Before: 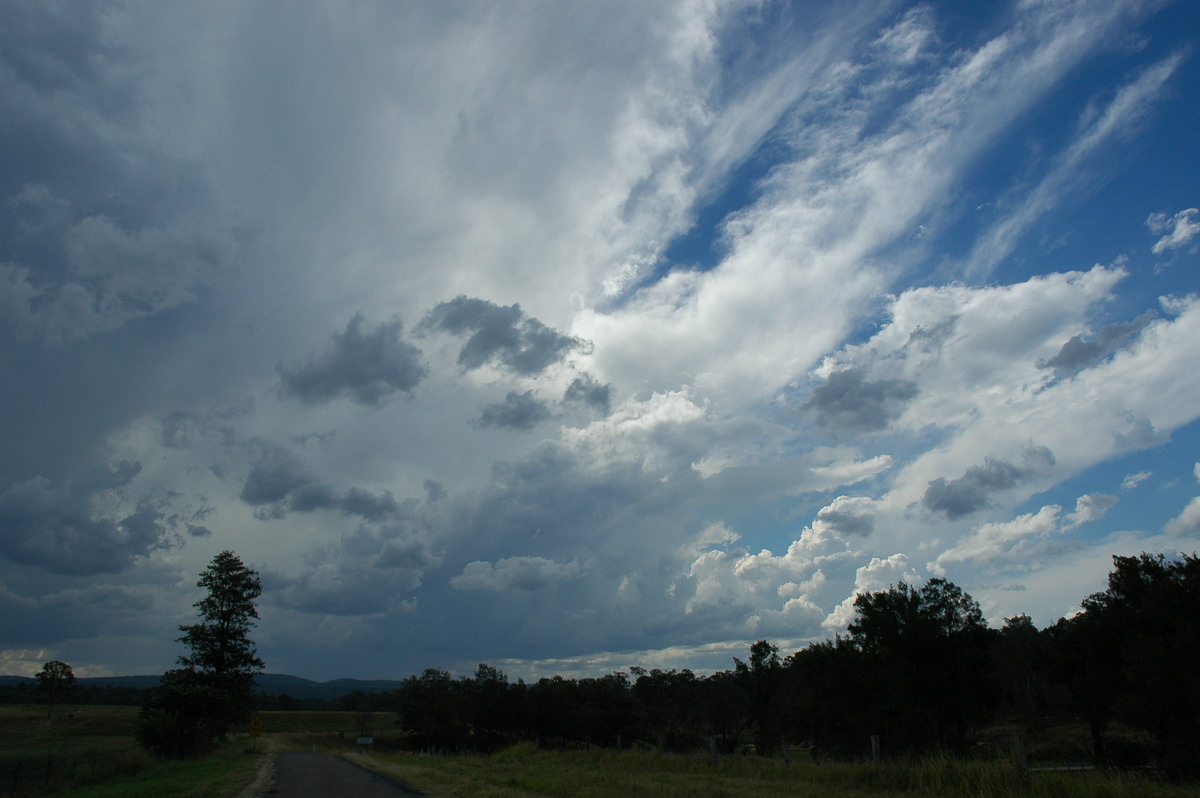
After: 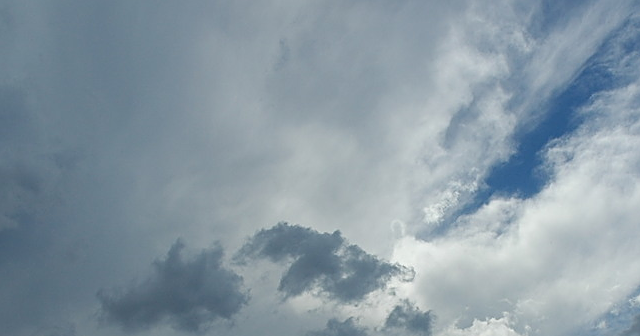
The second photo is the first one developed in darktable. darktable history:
sharpen: on, module defaults
crop: left 14.982%, top 9.258%, right 30.605%, bottom 48.591%
